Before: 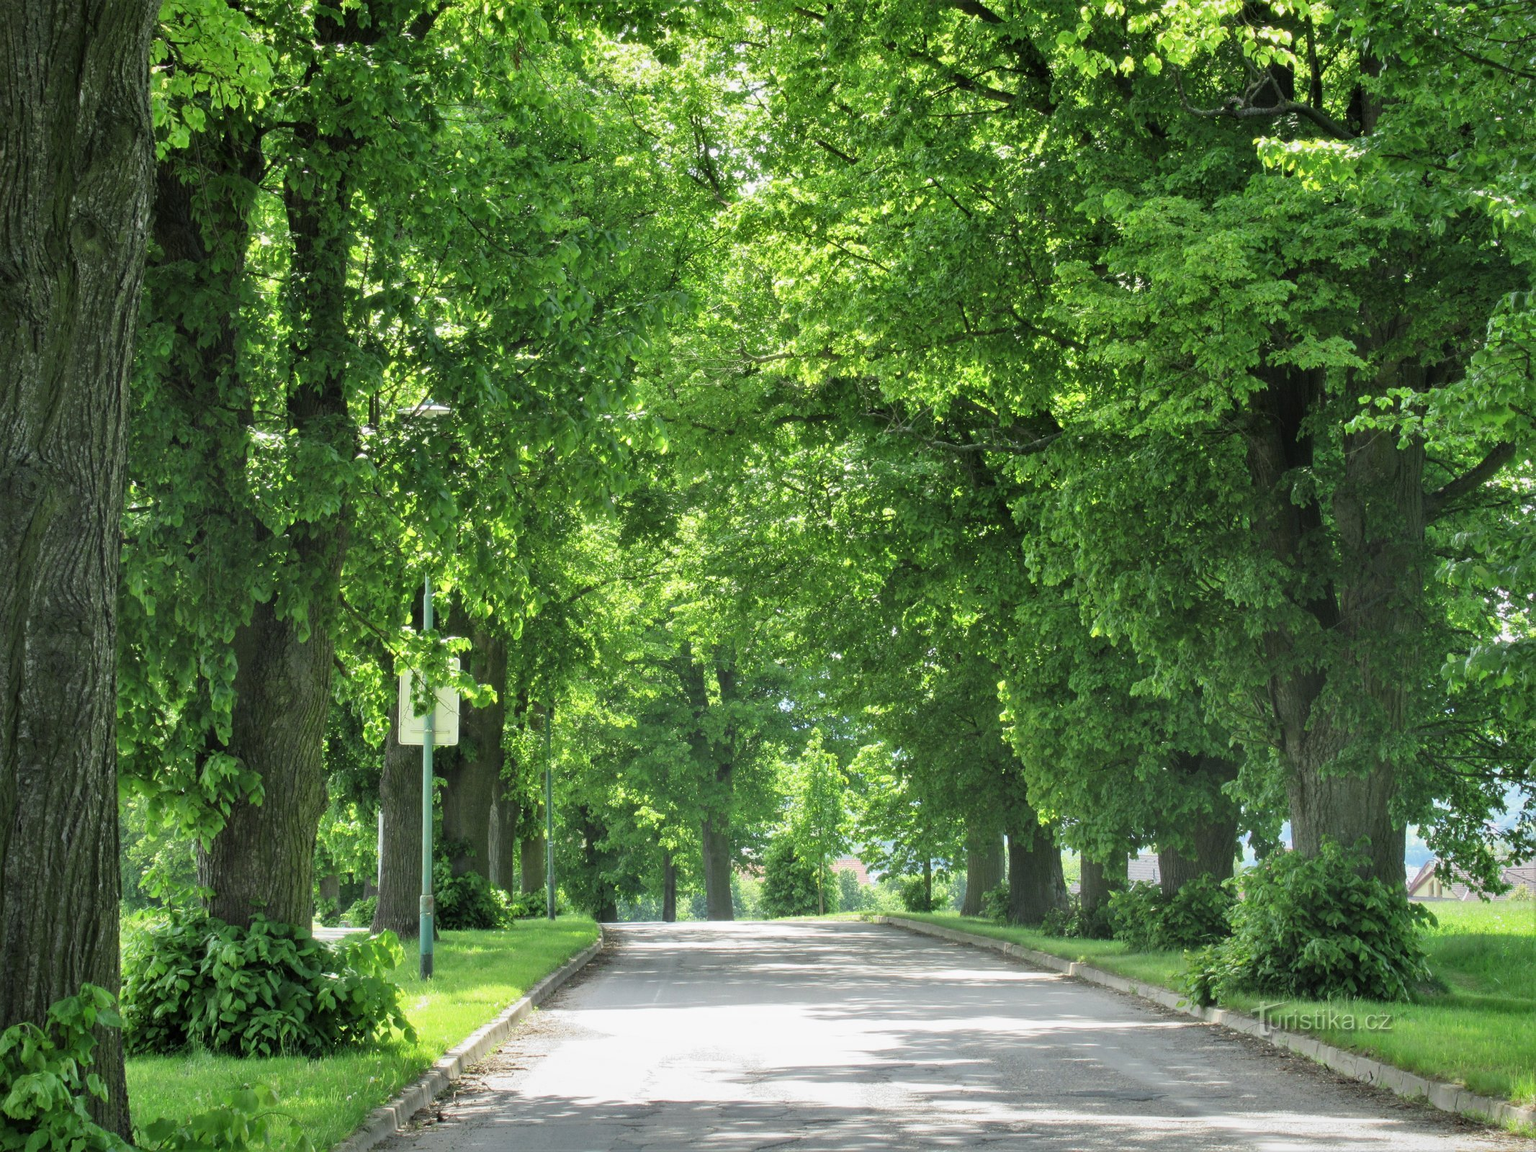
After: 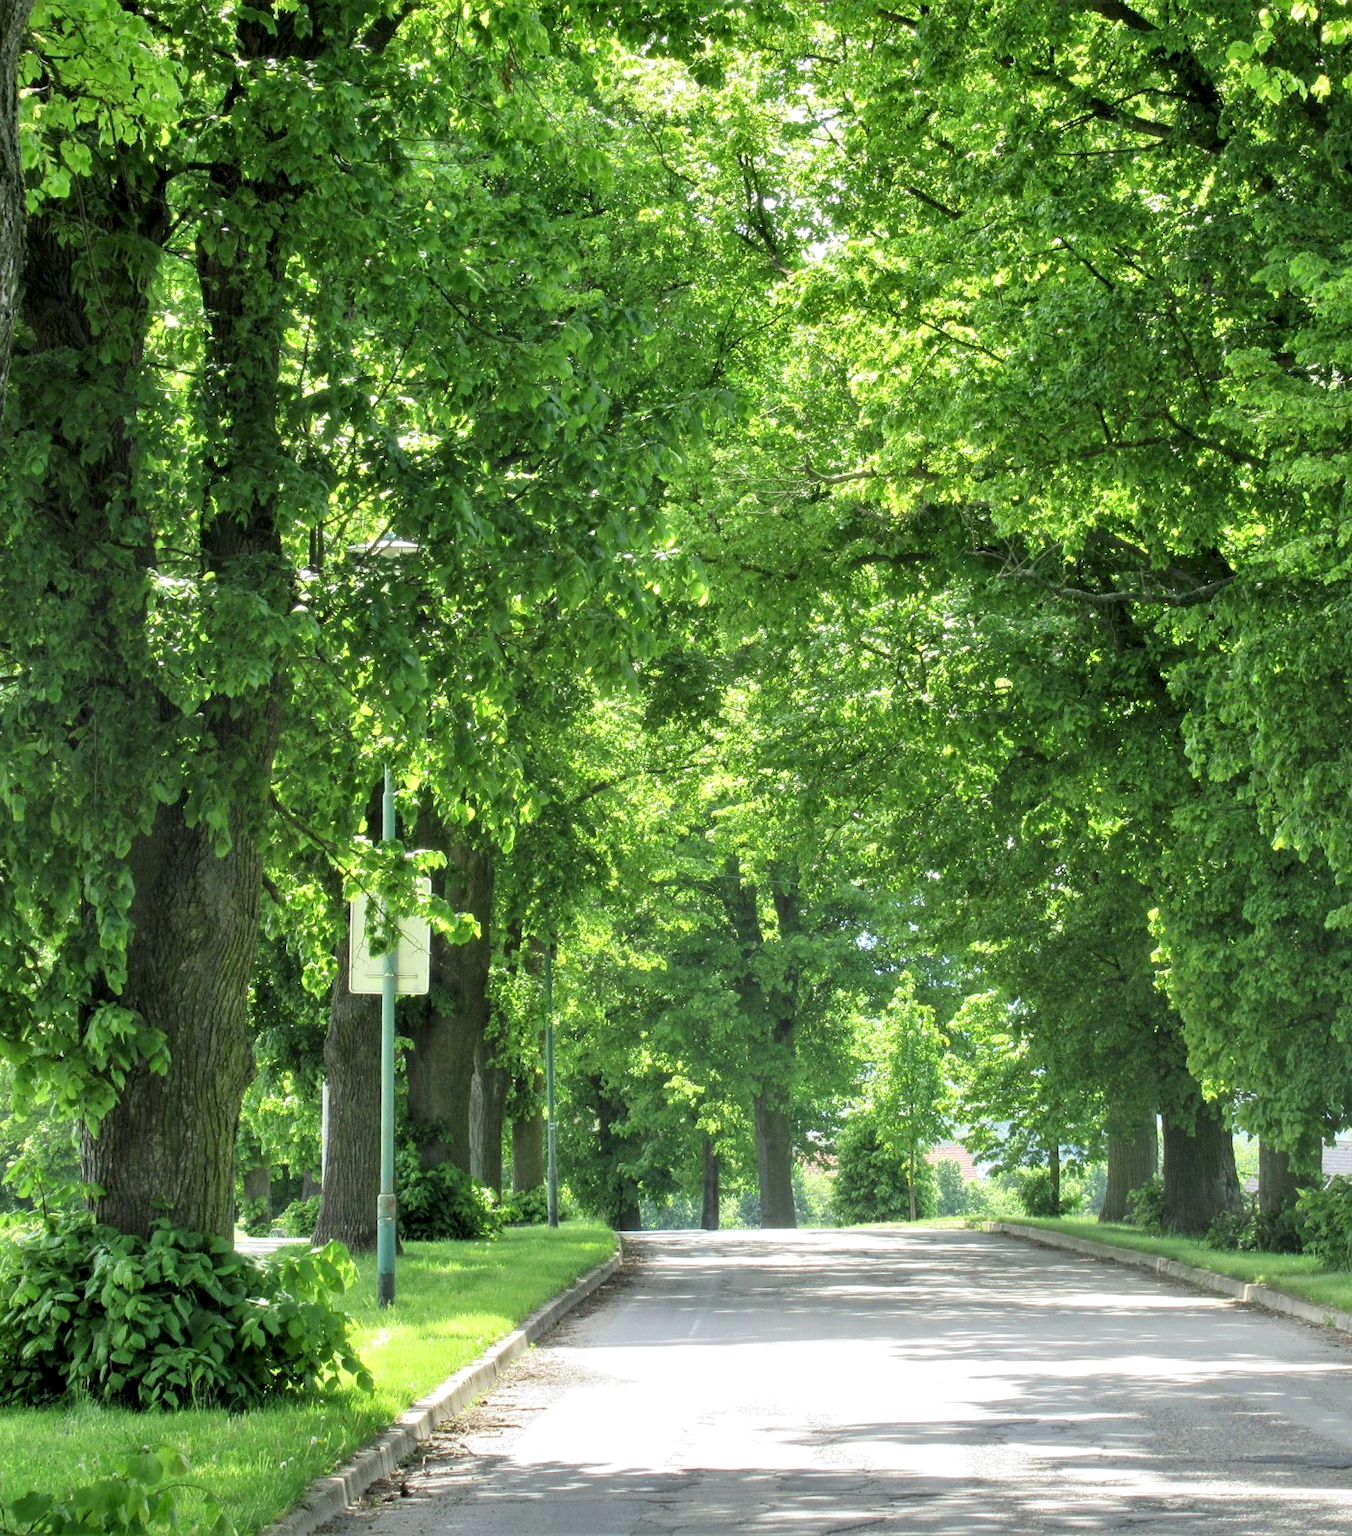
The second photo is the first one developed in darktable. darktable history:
exposure: black level correction 0.002, exposure 0.147 EV, compensate highlight preservation false
local contrast: highlights 105%, shadows 100%, detail 120%, midtone range 0.2
crop and rotate: left 8.912%, right 25.077%
